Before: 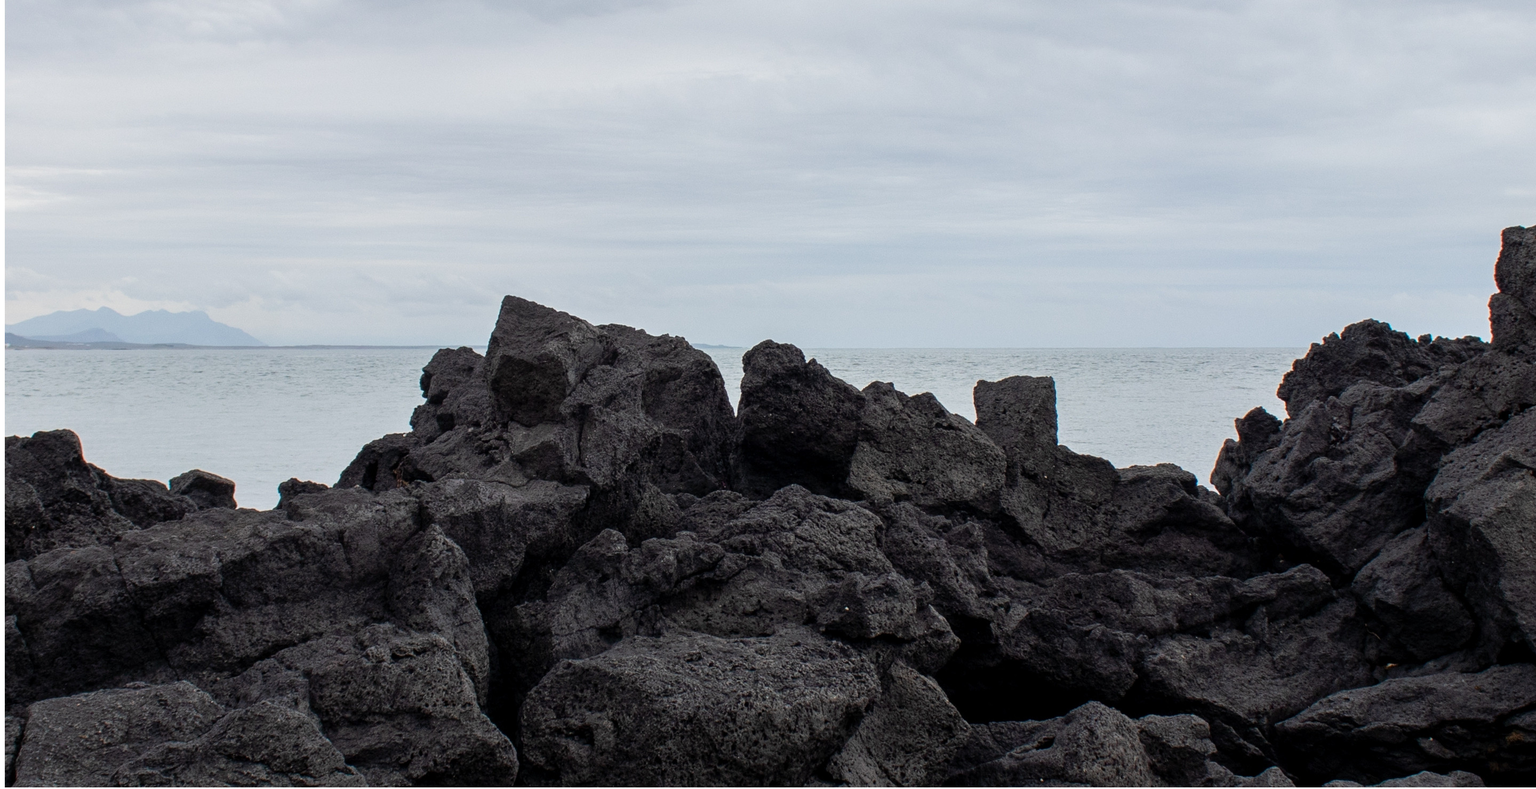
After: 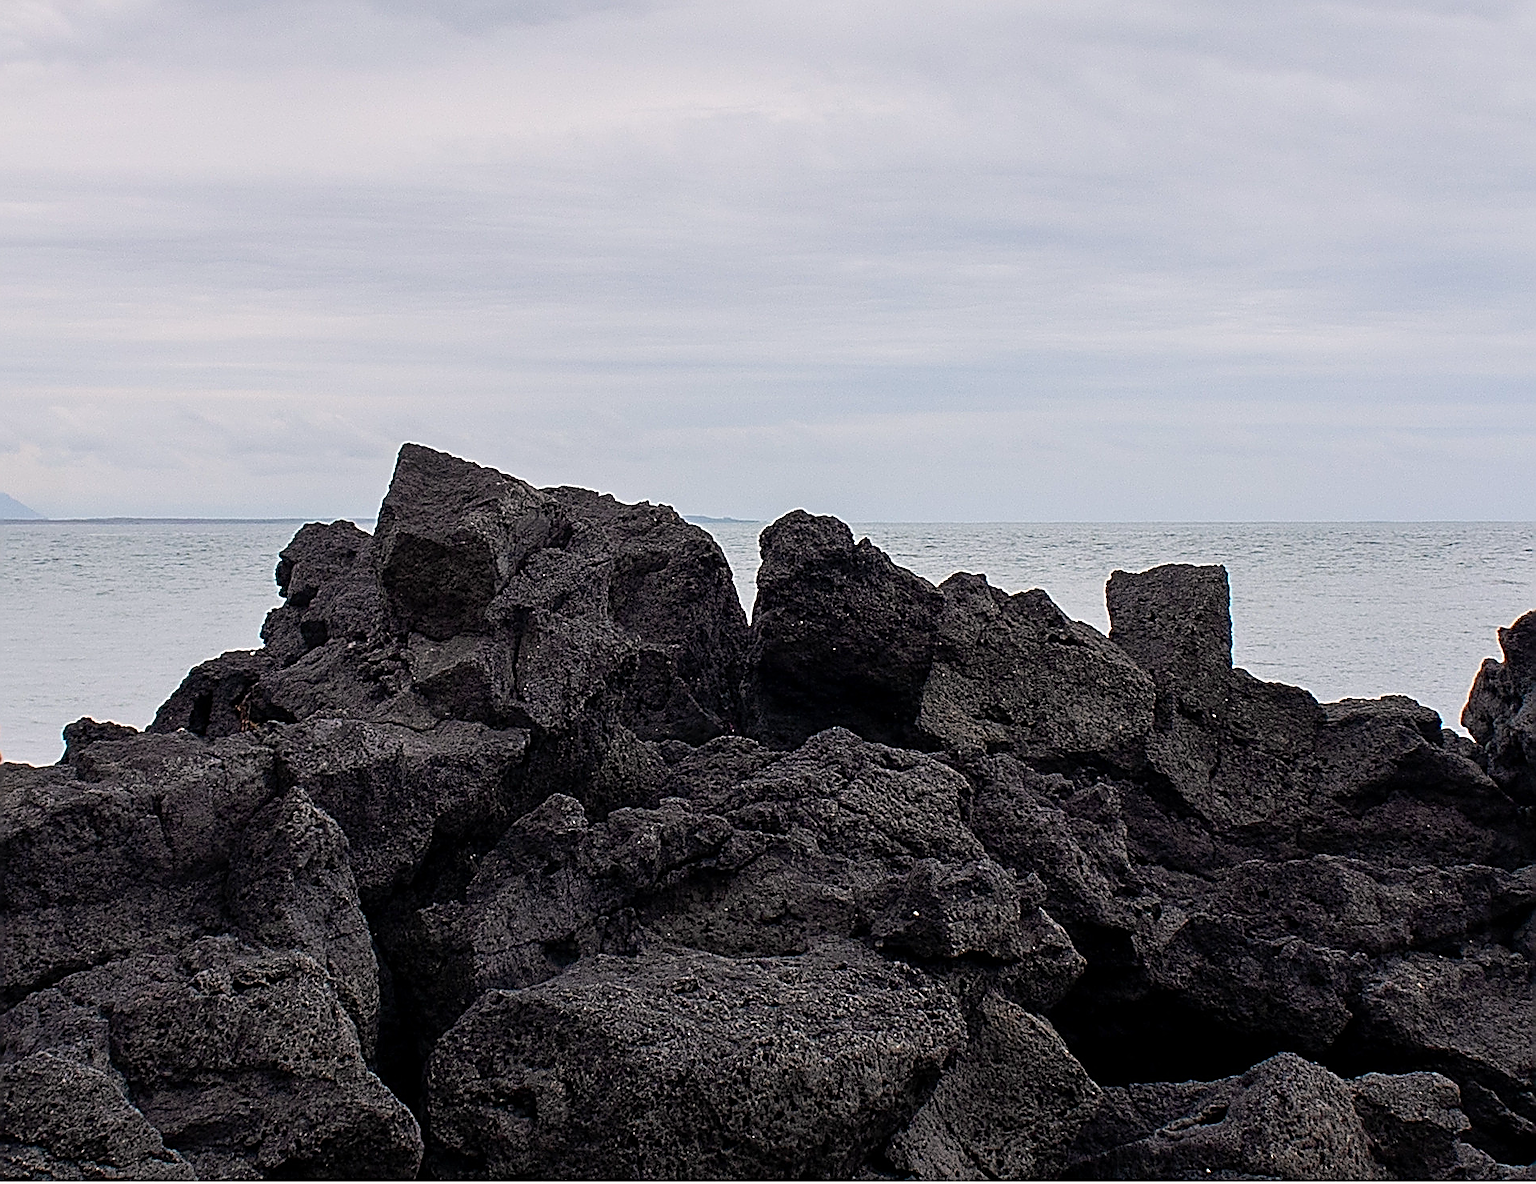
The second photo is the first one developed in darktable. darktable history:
crop: left 15.396%, right 17.921%
sharpen: amount 1.983
color correction: highlights a* 3.28, highlights b* 1.72, saturation 1.24
